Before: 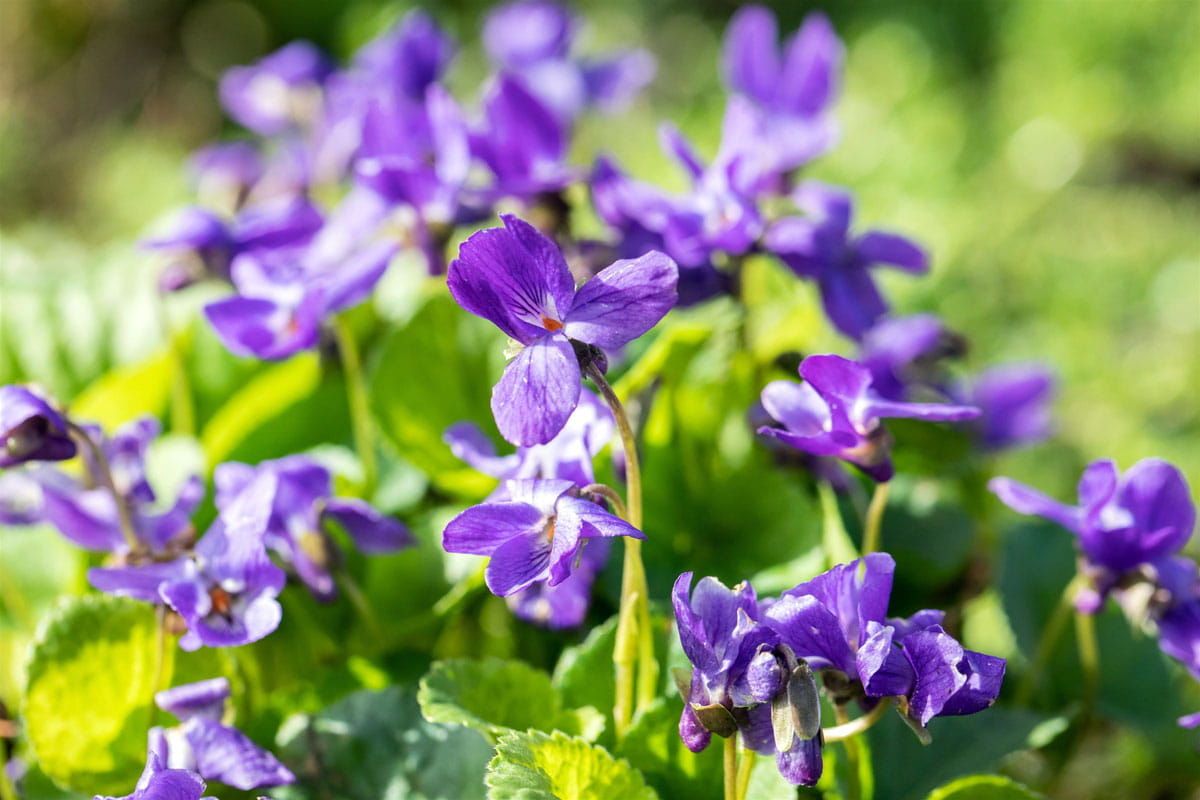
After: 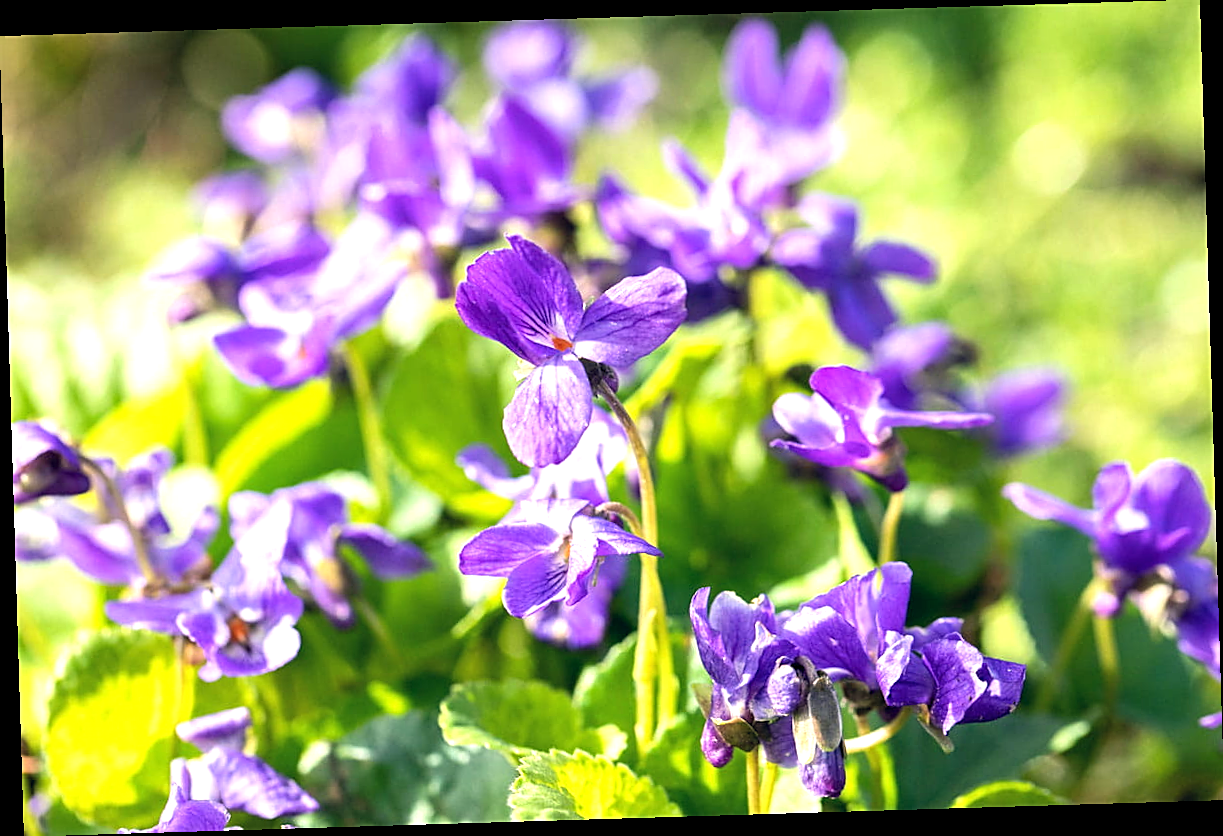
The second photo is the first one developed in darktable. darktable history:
rotate and perspective: rotation -1.75°, automatic cropping off
exposure: exposure 0.6 EV, compensate highlight preservation false
sharpen: on, module defaults
levels: levels [0, 0.492, 0.984]
color balance rgb: shadows lift › hue 87.51°, highlights gain › chroma 1.62%, highlights gain › hue 55.1°, global offset › chroma 0.06%, global offset › hue 253.66°, linear chroma grading › global chroma 0.5%
